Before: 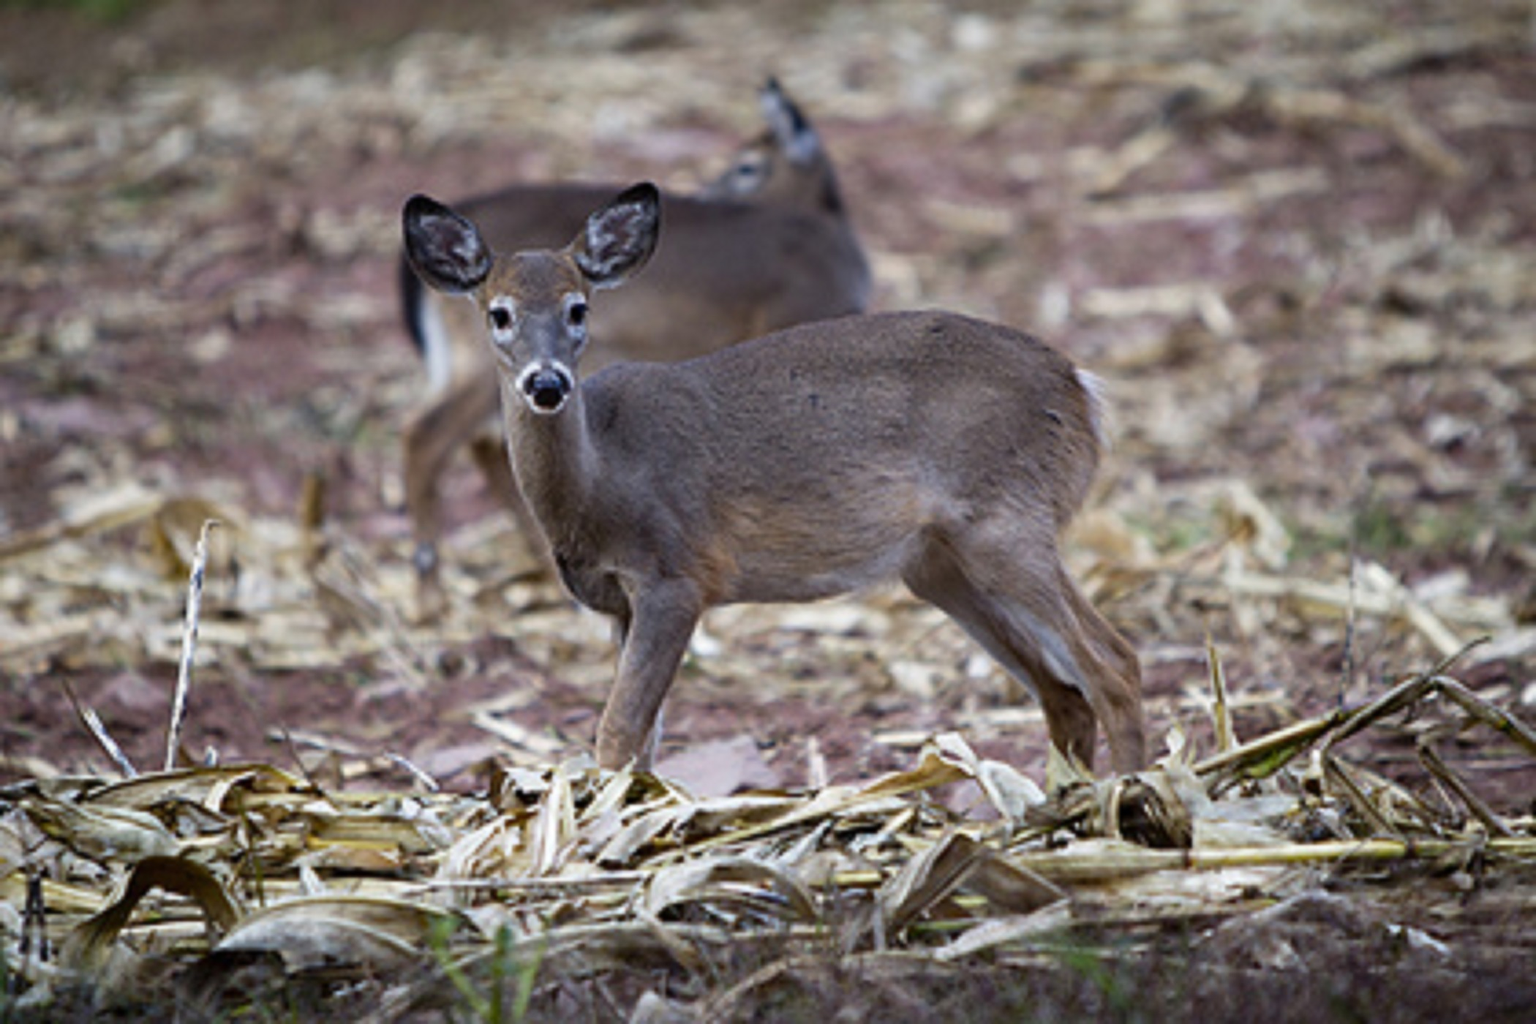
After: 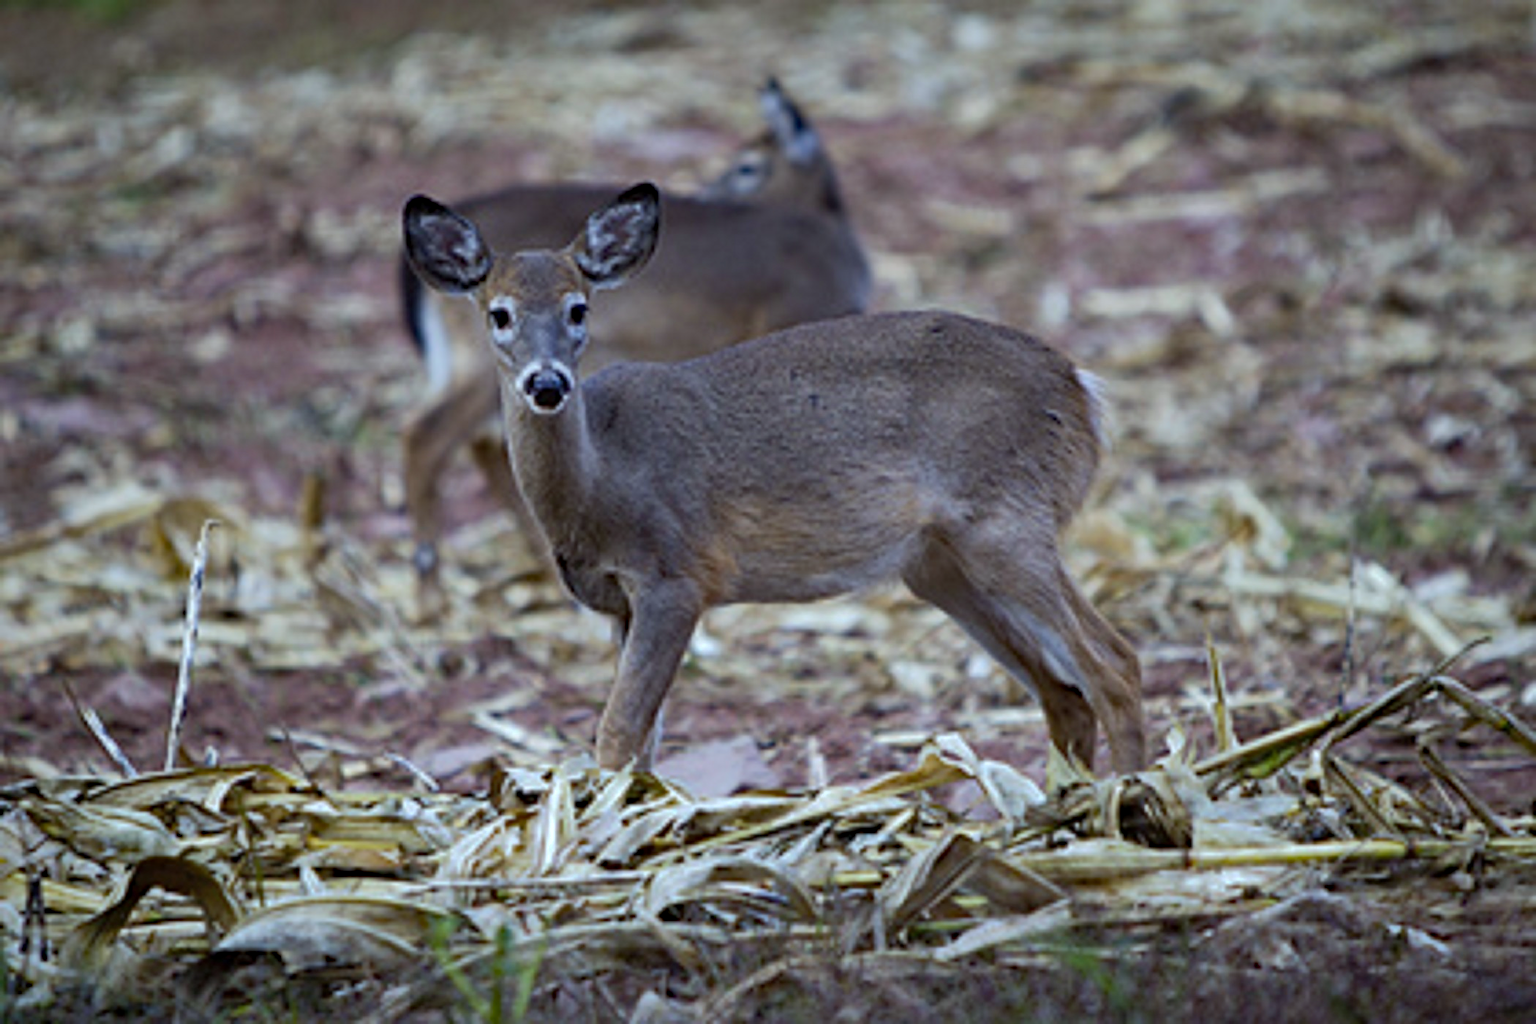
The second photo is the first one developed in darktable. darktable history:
shadows and highlights: shadows 40, highlights -60
white balance: red 0.925, blue 1.046
rotate and perspective: automatic cropping original format, crop left 0, crop top 0
haze removal: compatibility mode true, adaptive false
